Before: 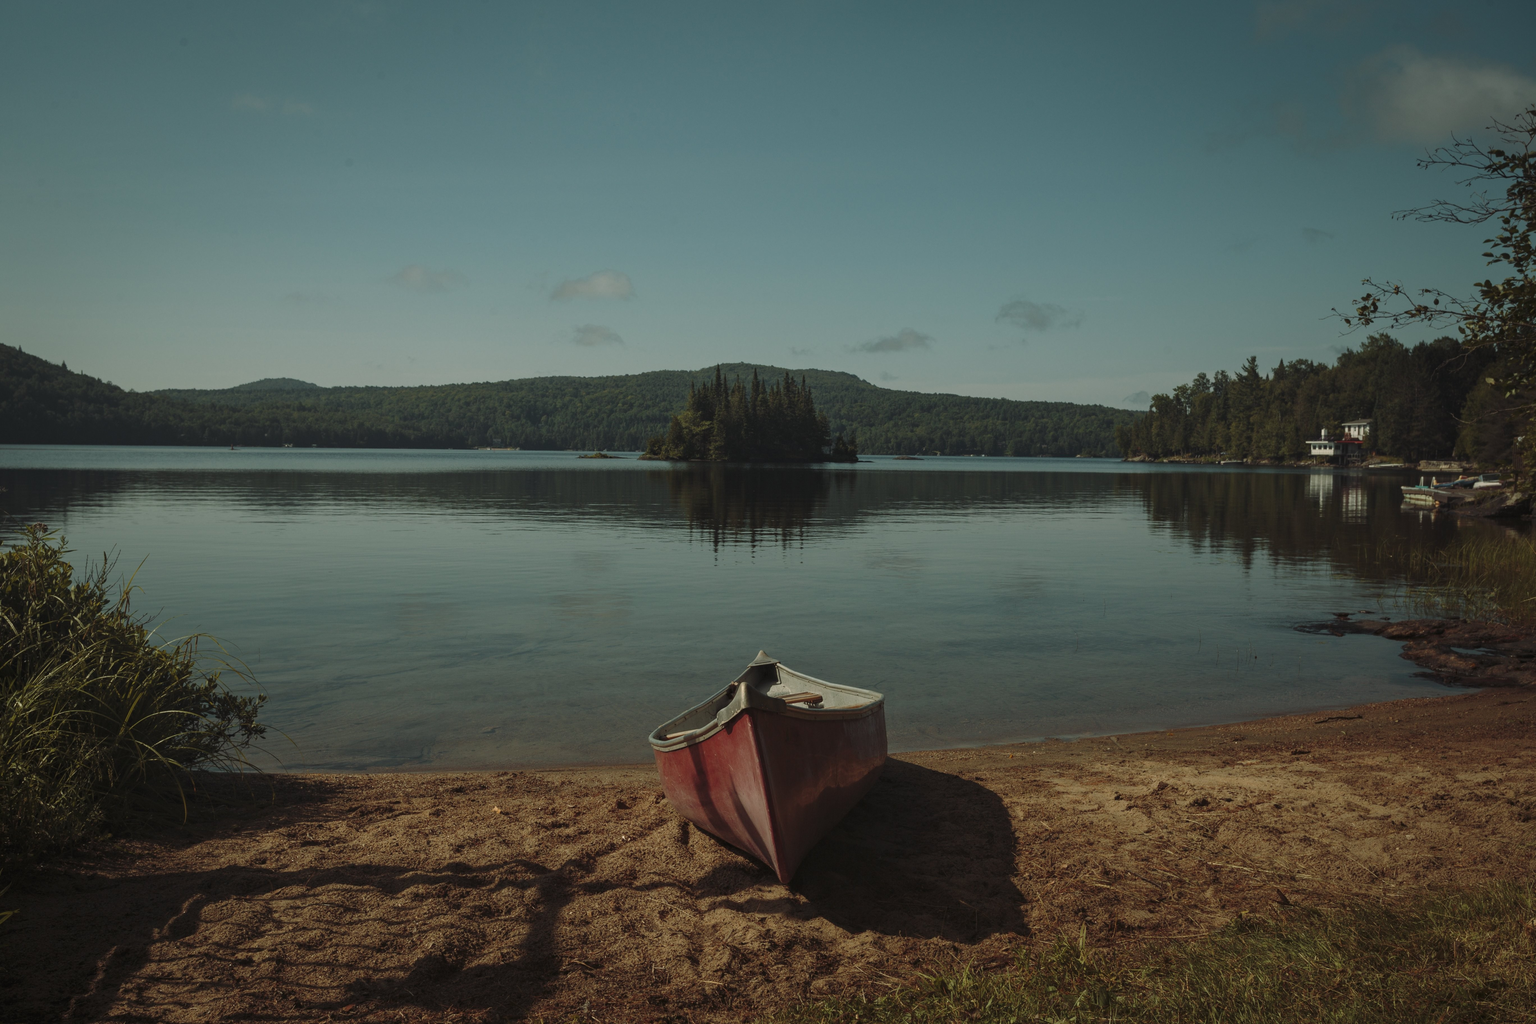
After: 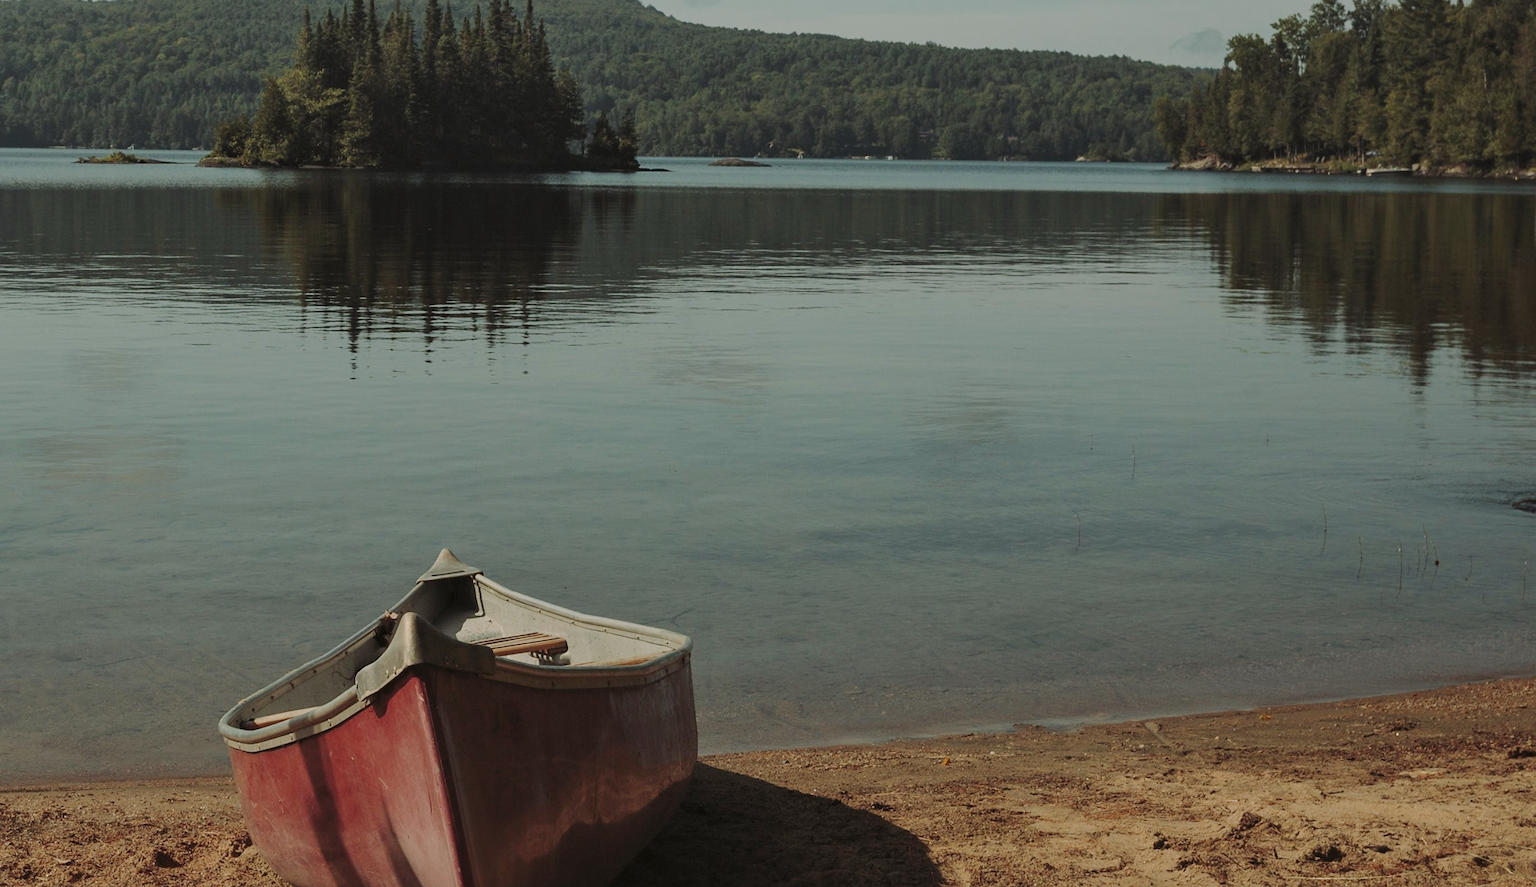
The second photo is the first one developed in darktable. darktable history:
filmic rgb: black relative exposure -7.97 EV, white relative exposure 8.06 EV, threshold 6 EV, hardness 2.42, latitude 9.54%, contrast 0.729, highlights saturation mix 9.81%, shadows ↔ highlights balance 2.1%, enable highlight reconstruction true
crop: left 35.151%, top 36.835%, right 15.002%, bottom 19.989%
contrast brightness saturation: contrast 0.199, brightness 0.17, saturation 0.219
color correction: highlights a* 3.15, highlights b* -1.48, shadows a* -0.105, shadows b* 1.82, saturation 0.98
sharpen: radius 1.46, amount 0.408, threshold 1.336
